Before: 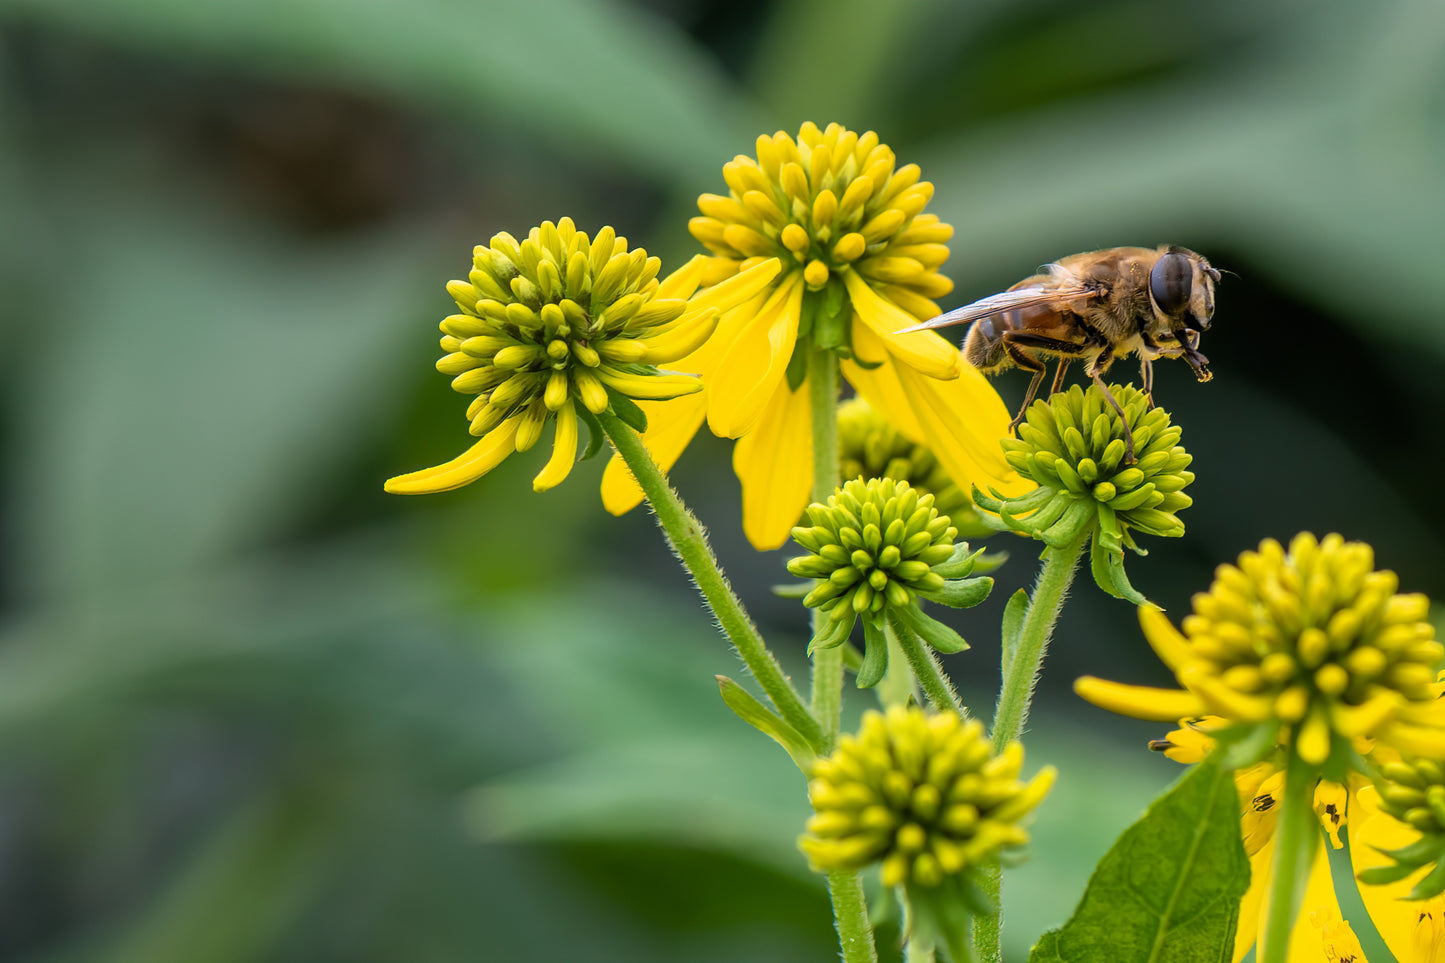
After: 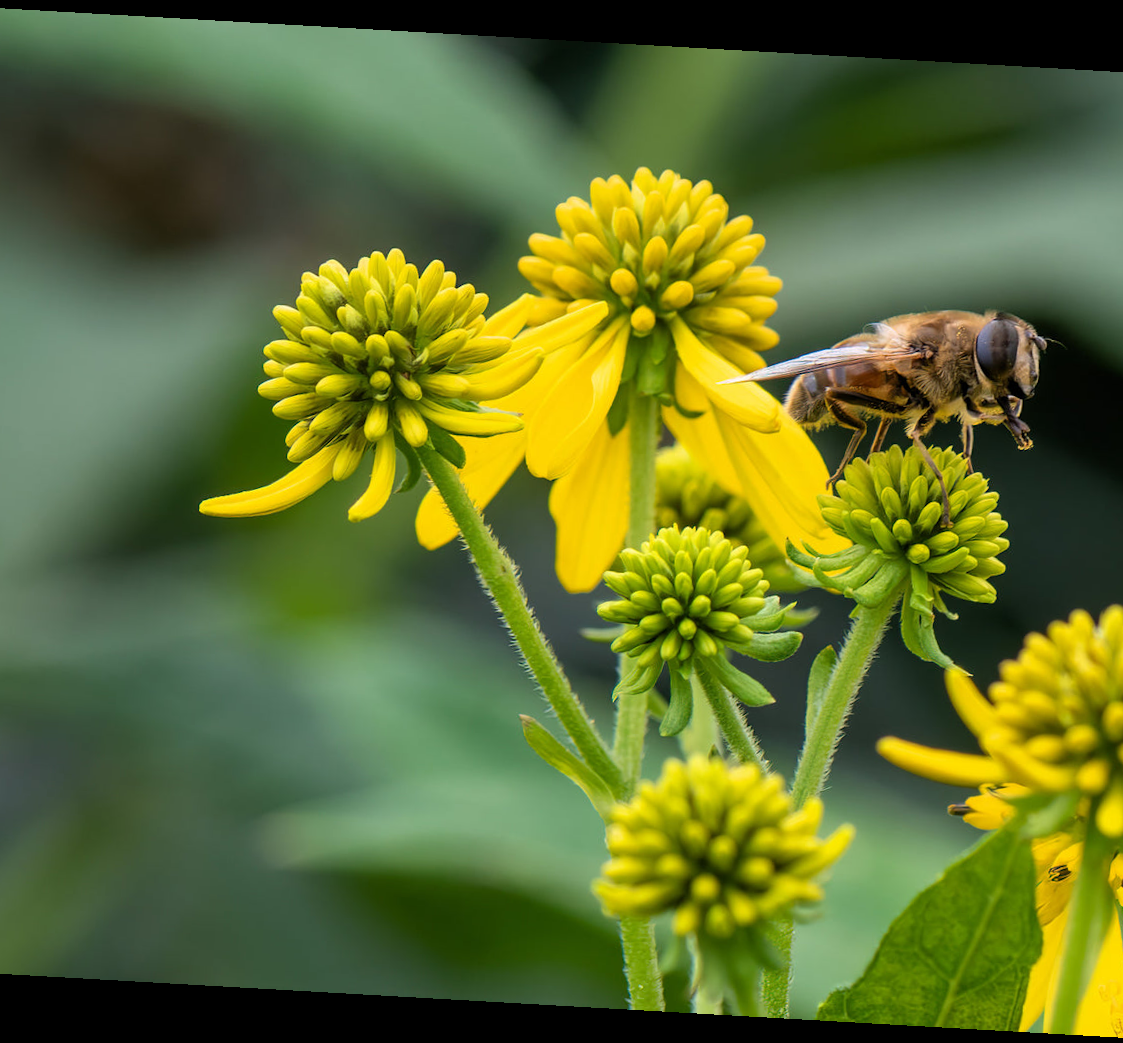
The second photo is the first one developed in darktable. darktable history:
crop and rotate: angle -3.26°, left 14.115%, top 0.017%, right 10.861%, bottom 0.02%
